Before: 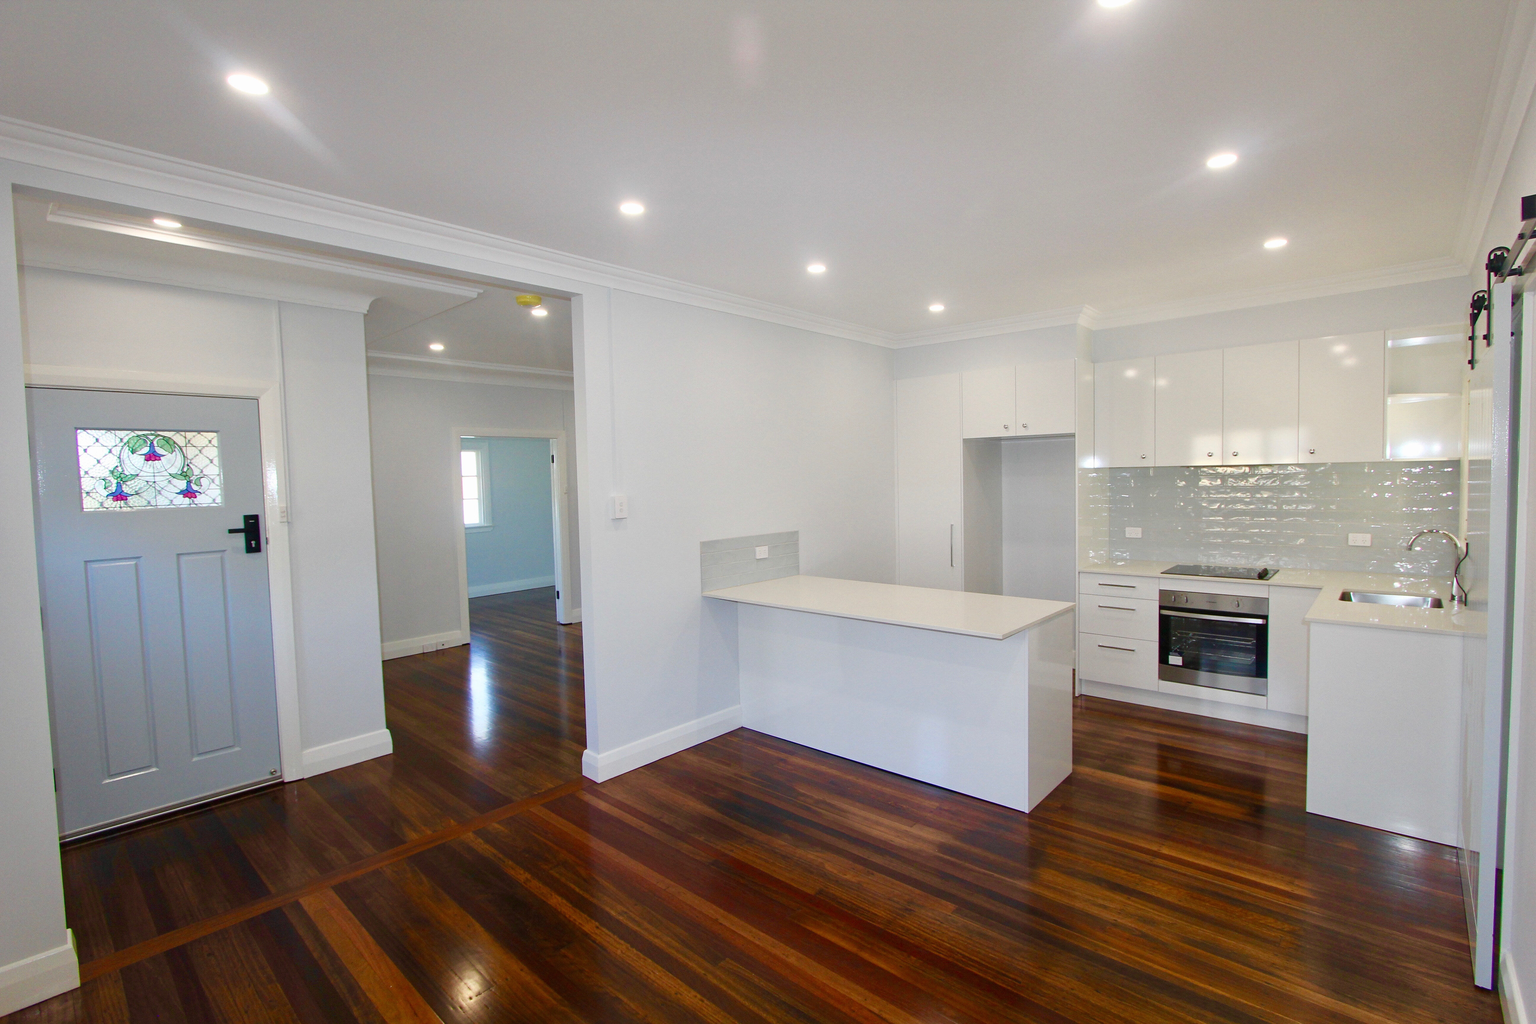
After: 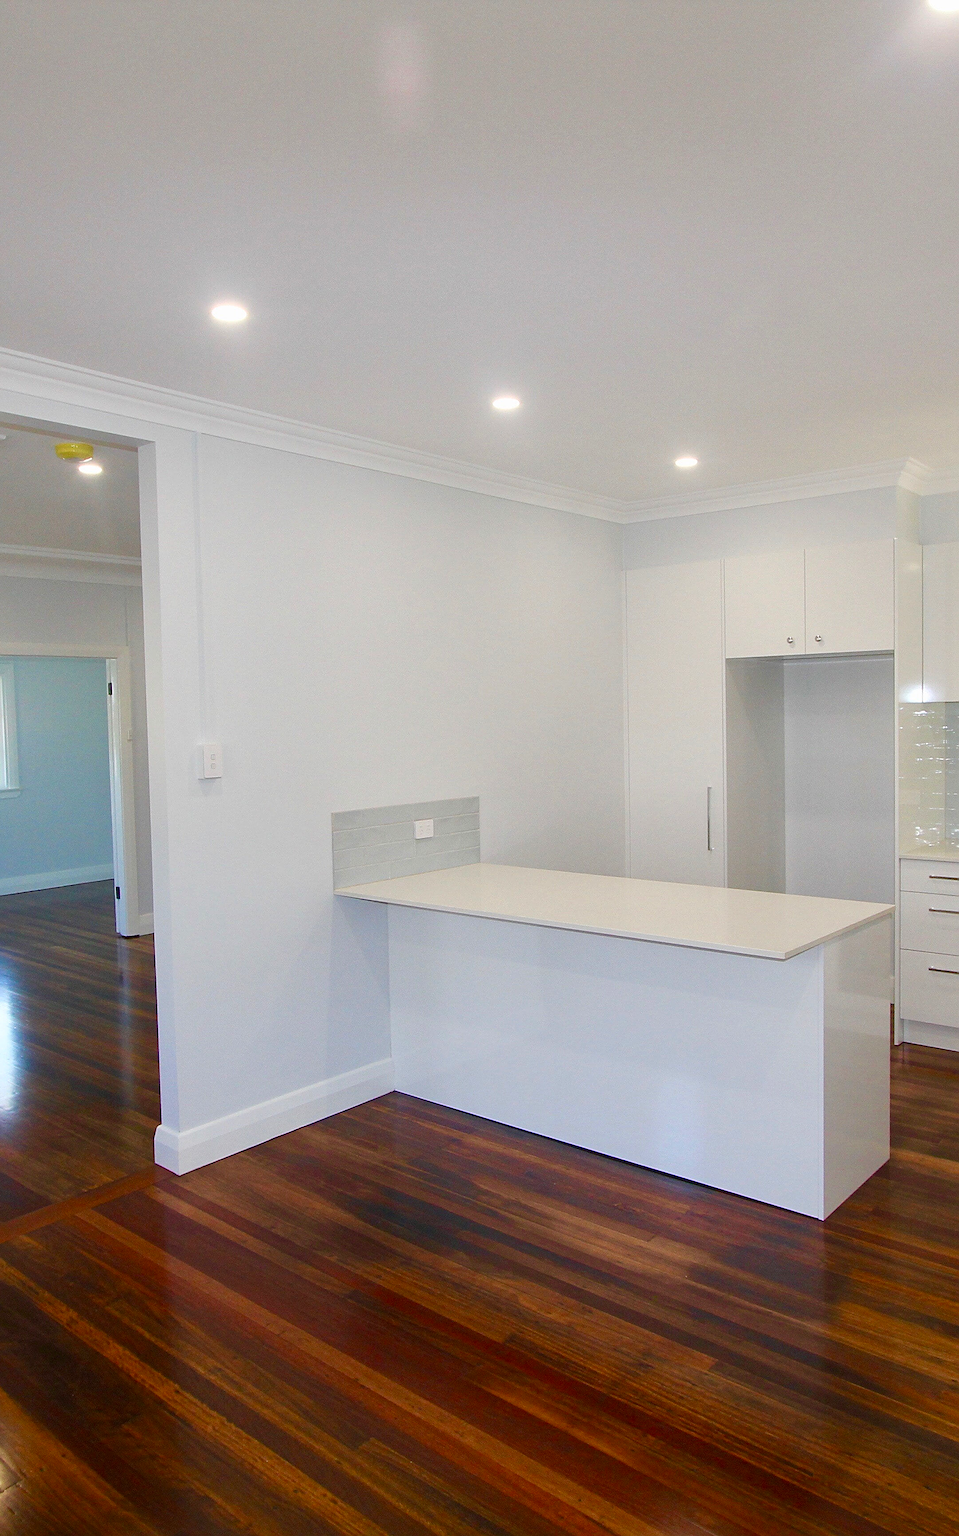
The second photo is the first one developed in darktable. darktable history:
sharpen: on, module defaults
crop: left 31.222%, right 27.14%
contrast brightness saturation: saturation 0.12
